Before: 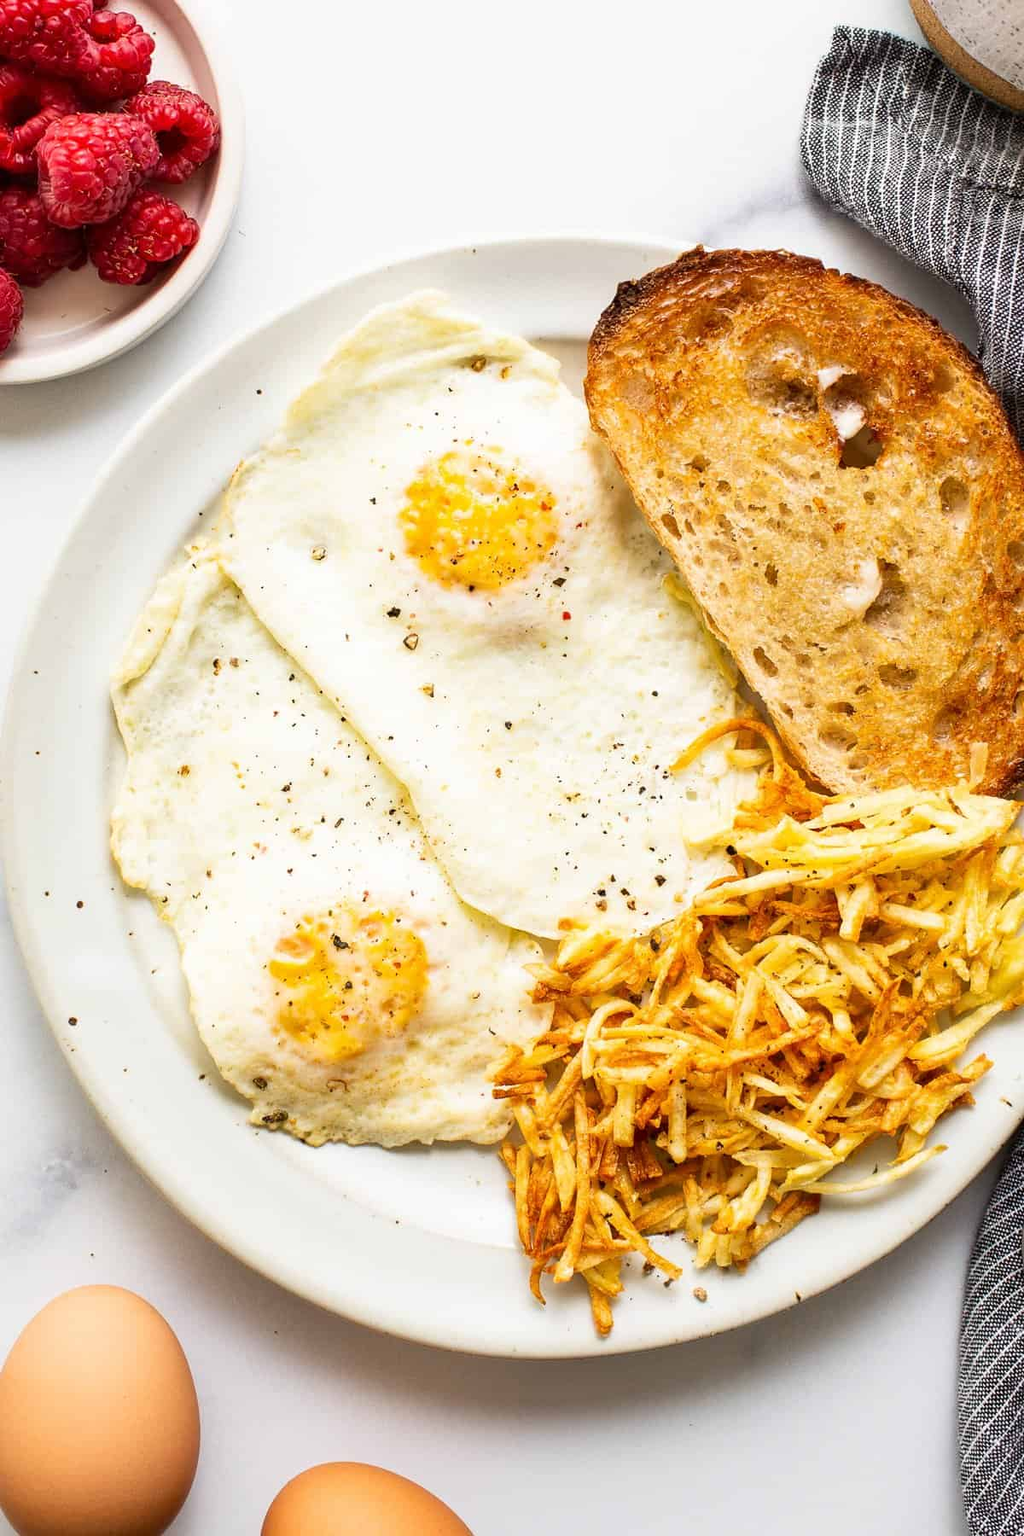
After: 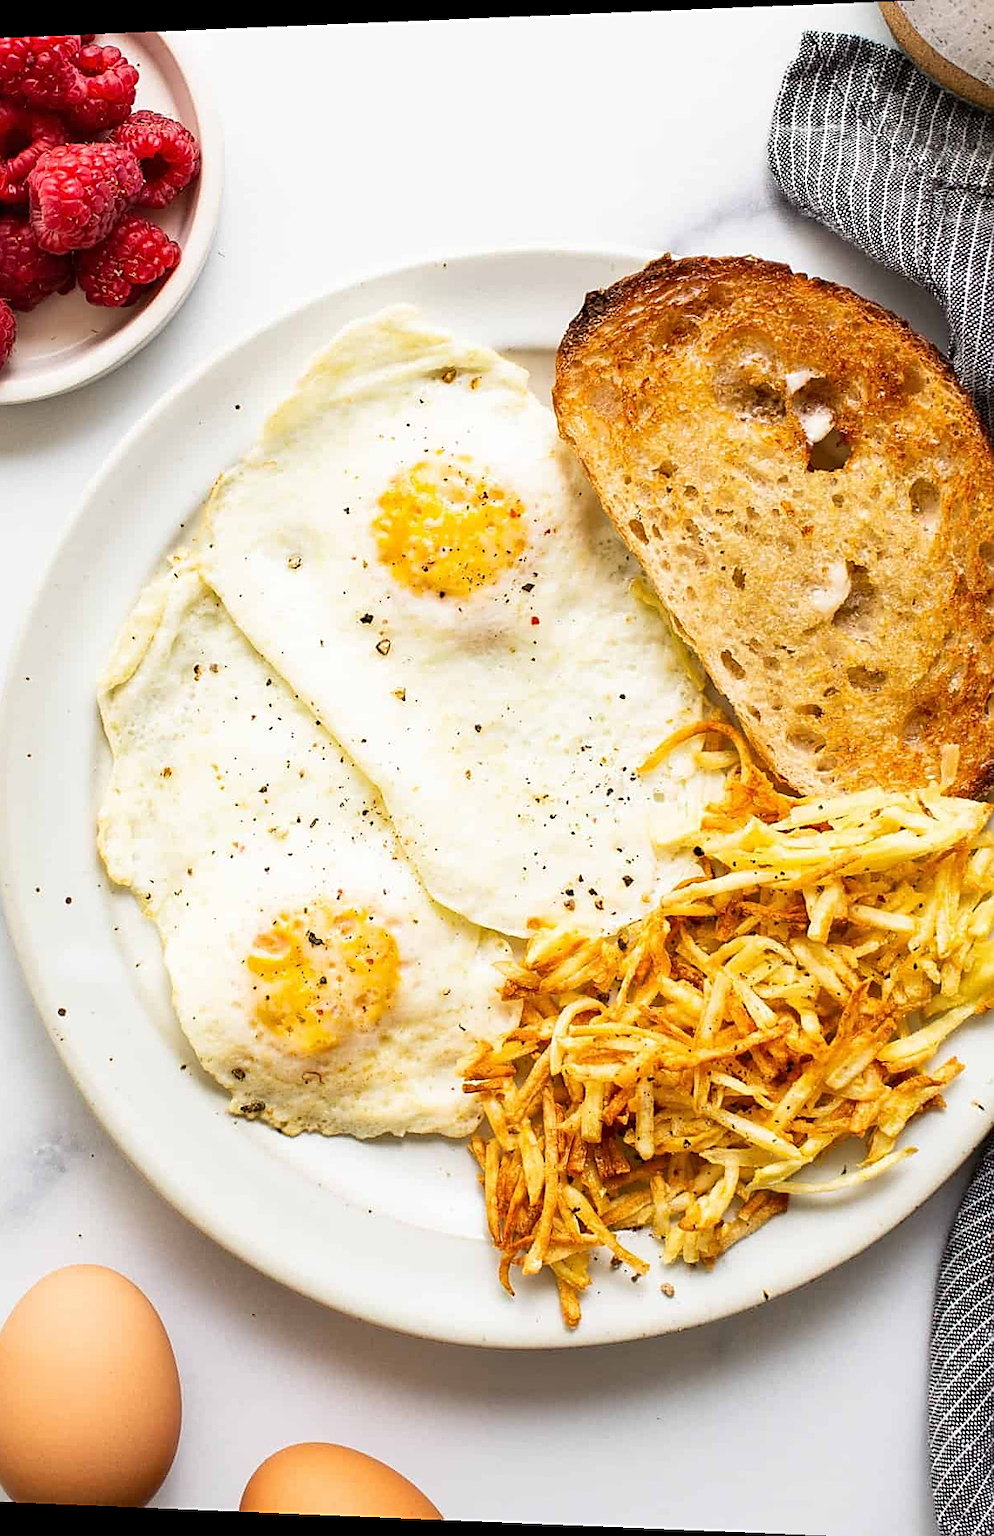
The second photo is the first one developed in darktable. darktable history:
rotate and perspective: lens shift (horizontal) -0.055, automatic cropping off
crop and rotate: left 0.614%, top 0.179%, bottom 0.309%
sharpen: on, module defaults
